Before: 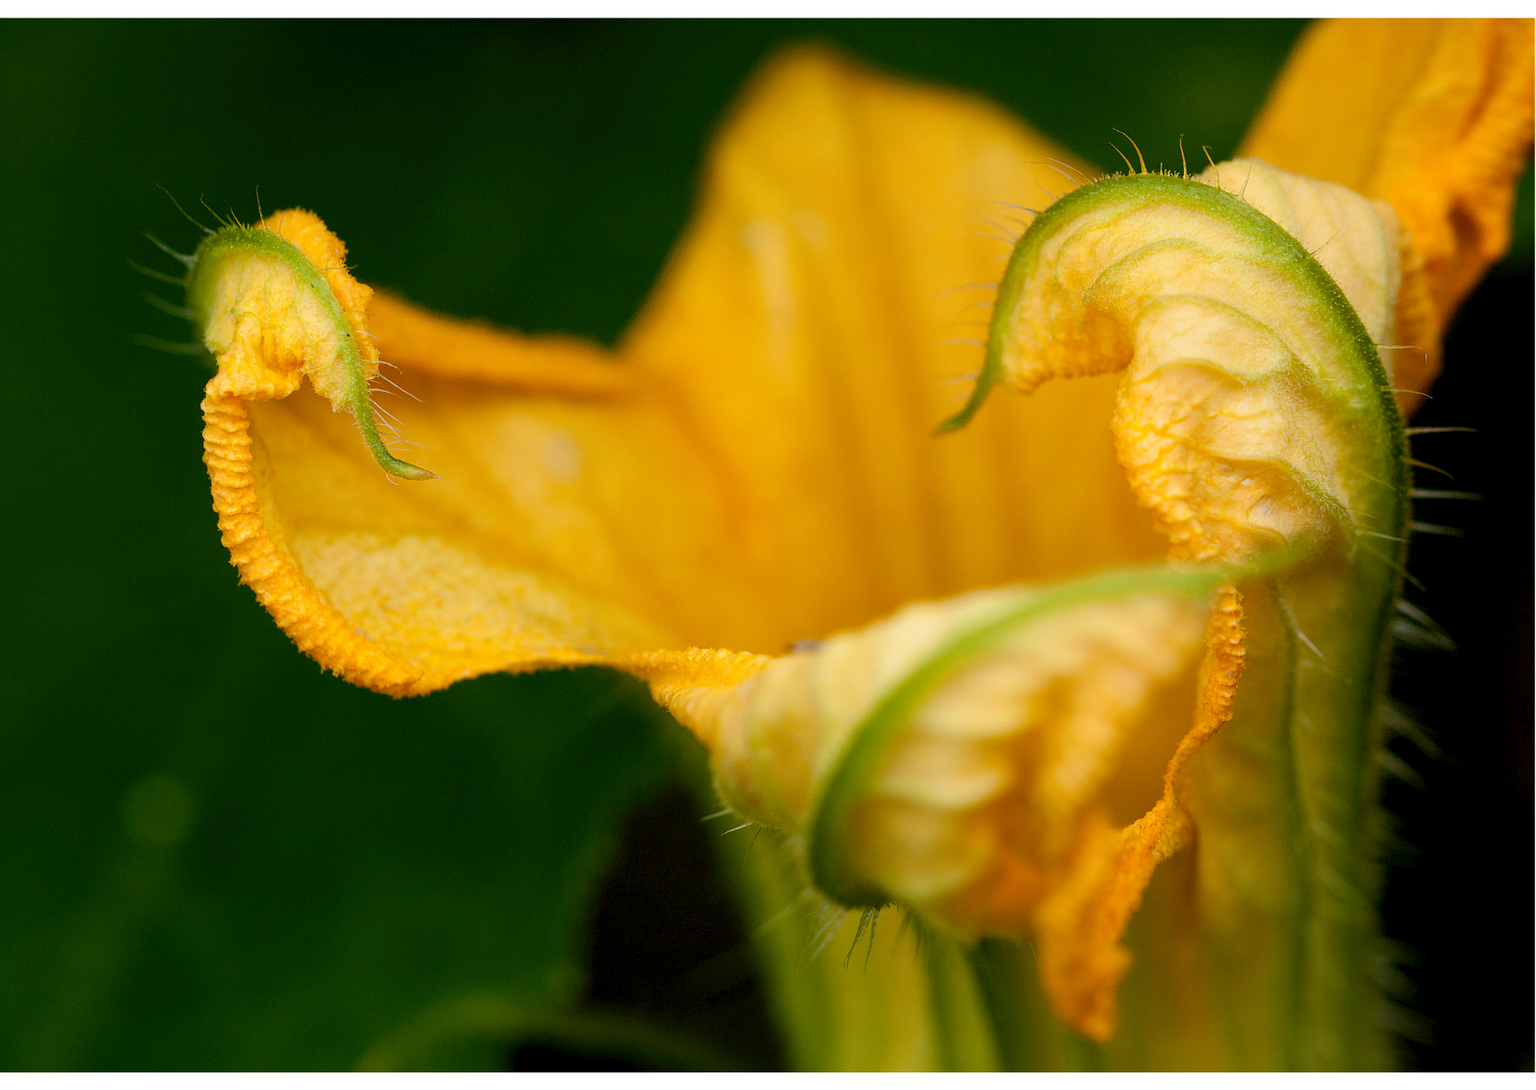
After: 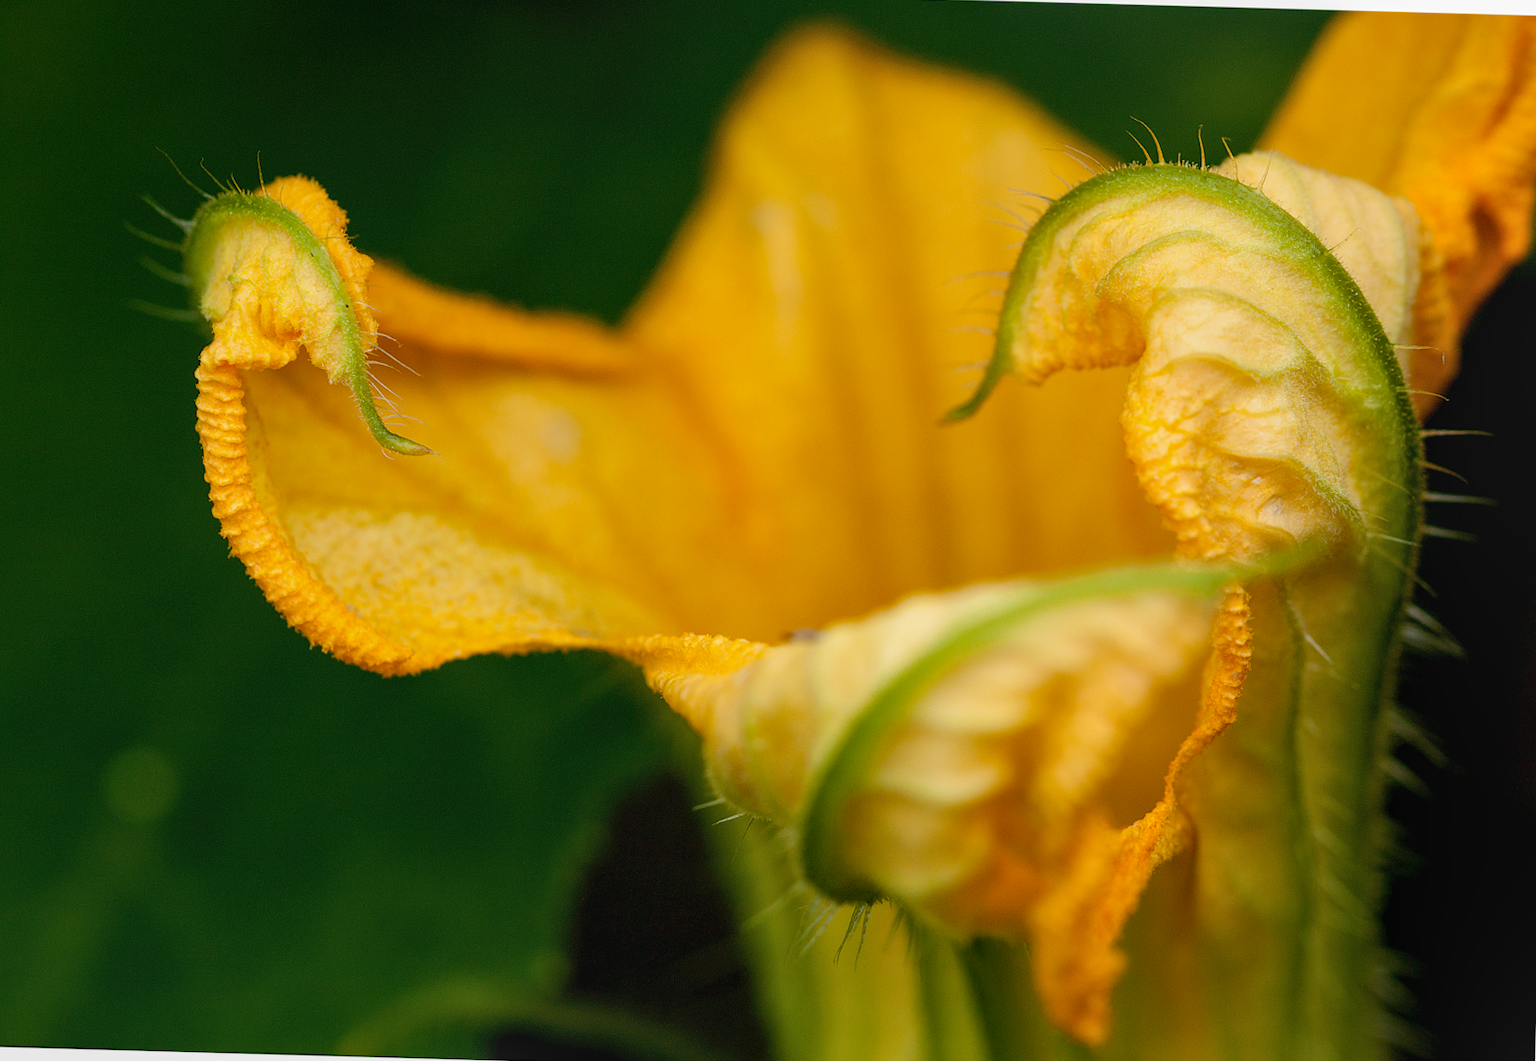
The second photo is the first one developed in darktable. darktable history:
rotate and perspective: rotation 1.57°, crop left 0.018, crop right 0.982, crop top 0.039, crop bottom 0.961
local contrast: detail 110%
